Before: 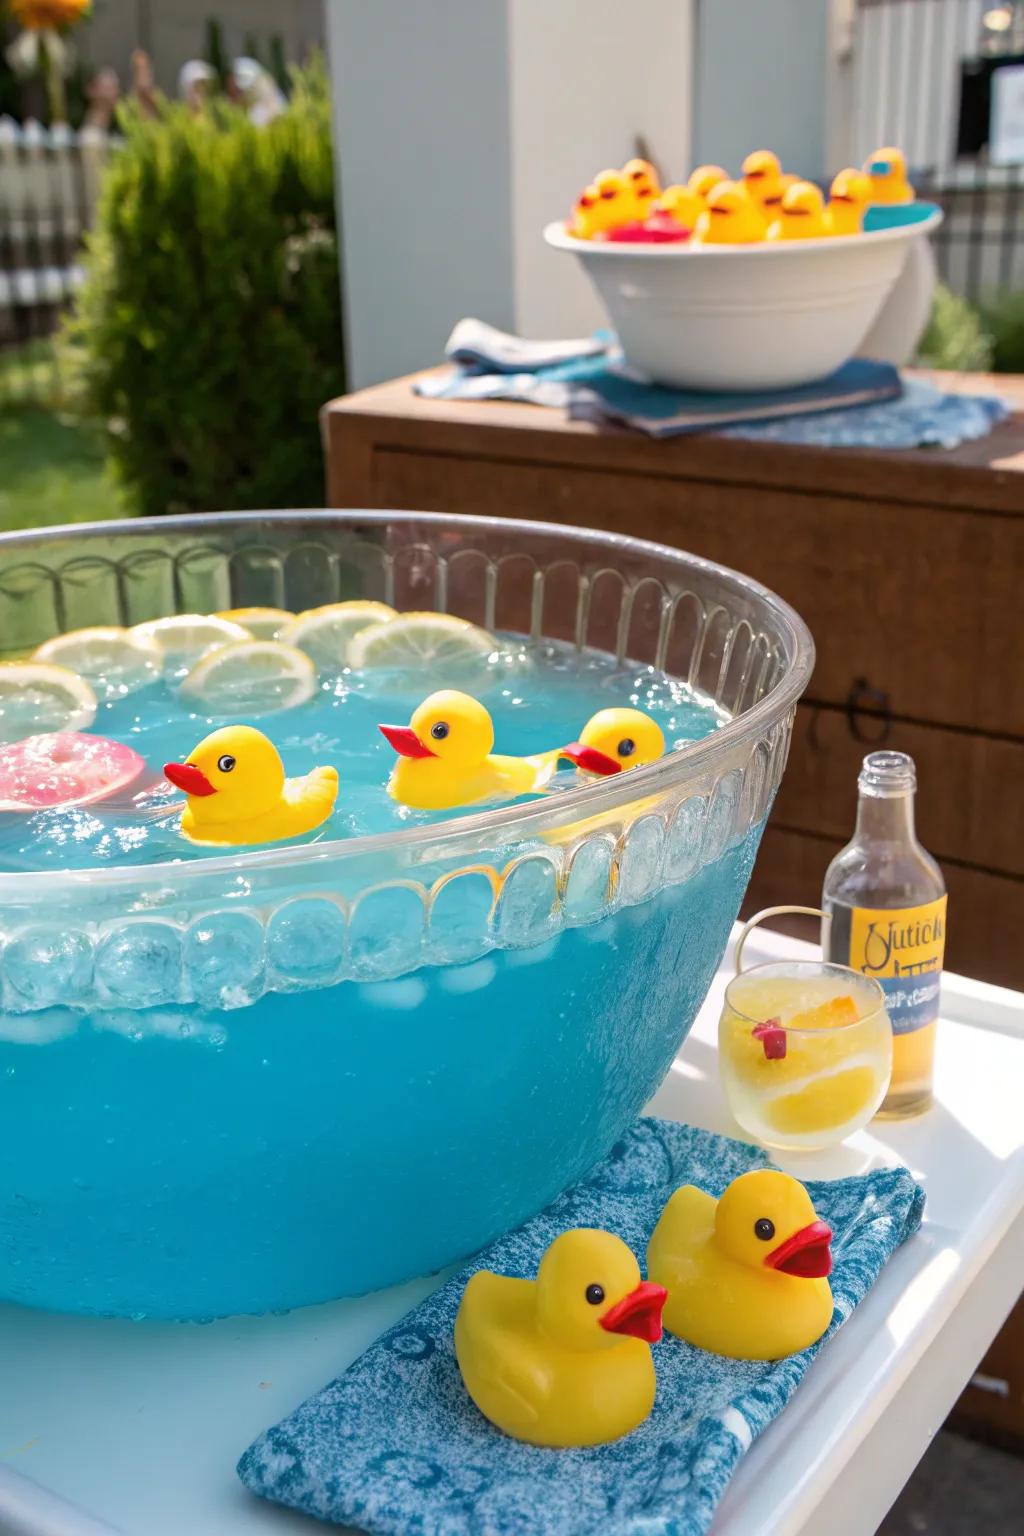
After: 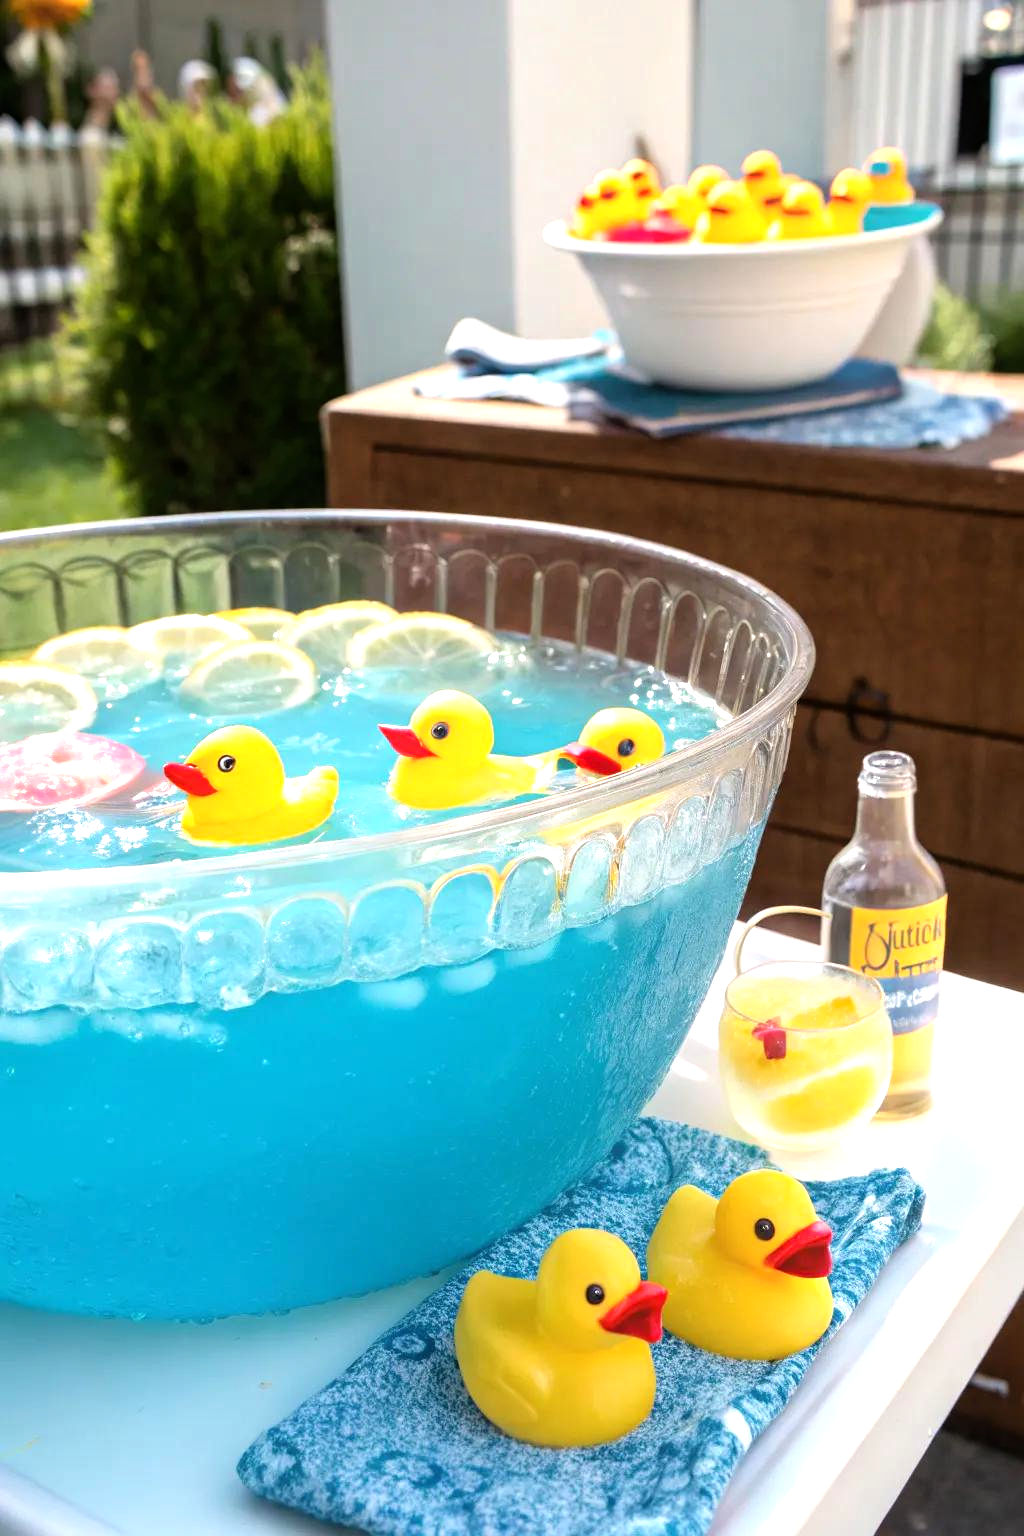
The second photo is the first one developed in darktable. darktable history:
tone equalizer: -8 EV -0.759 EV, -7 EV -0.682 EV, -6 EV -0.62 EV, -5 EV -0.376 EV, -3 EV 0.378 EV, -2 EV 0.6 EV, -1 EV 0.698 EV, +0 EV 0.733 EV
